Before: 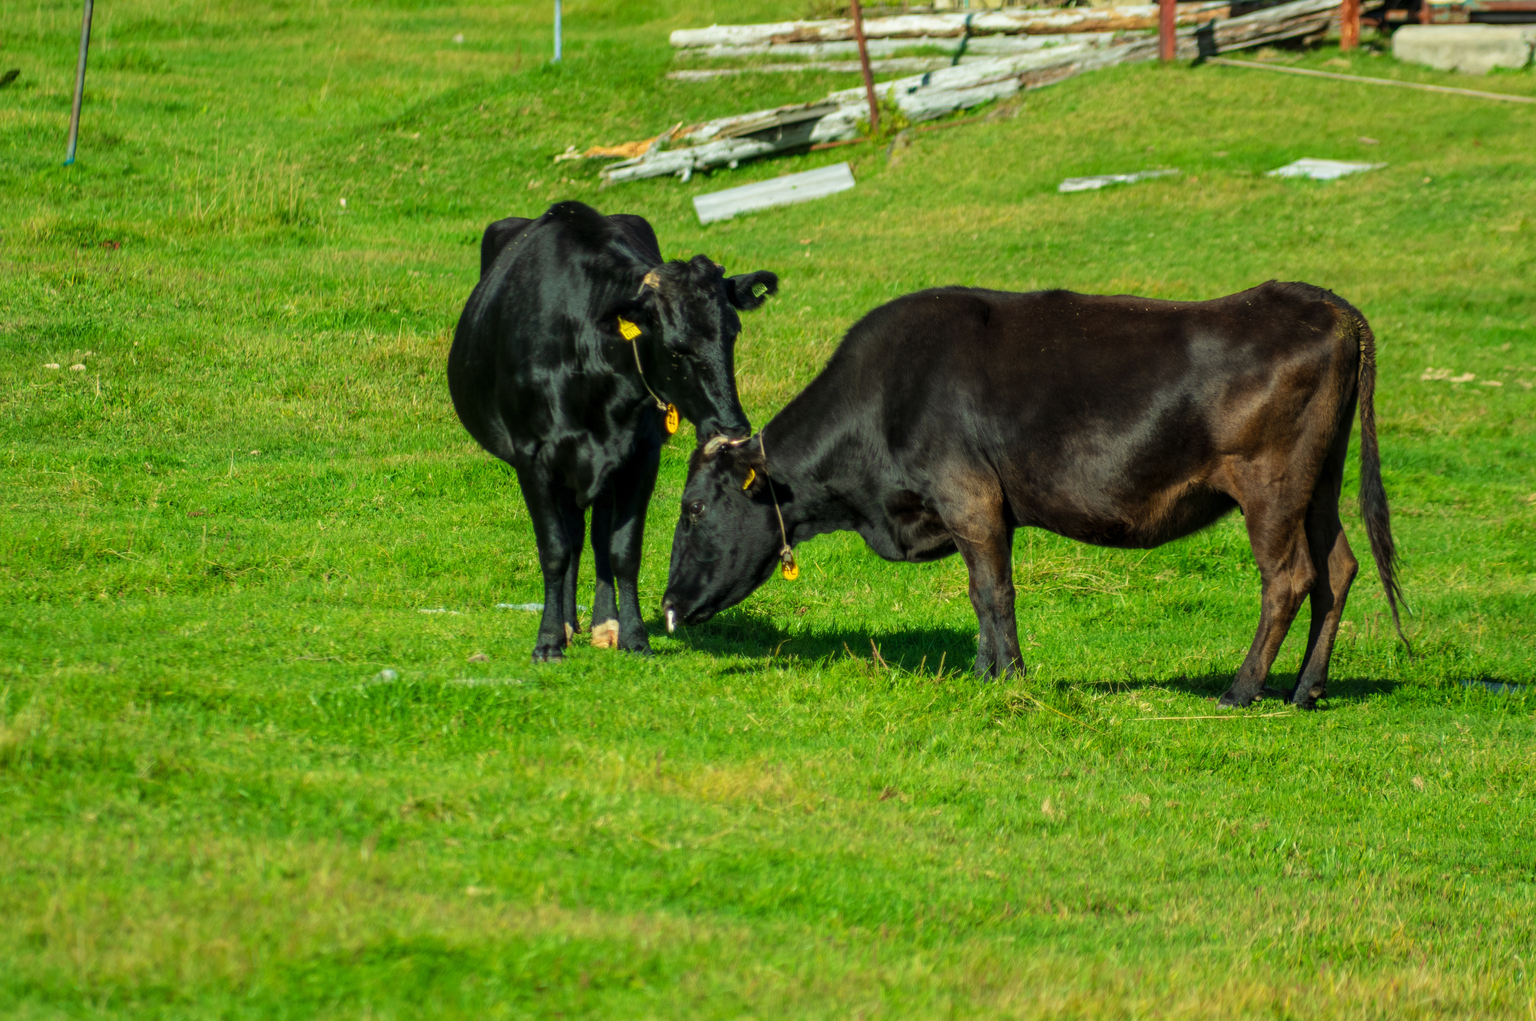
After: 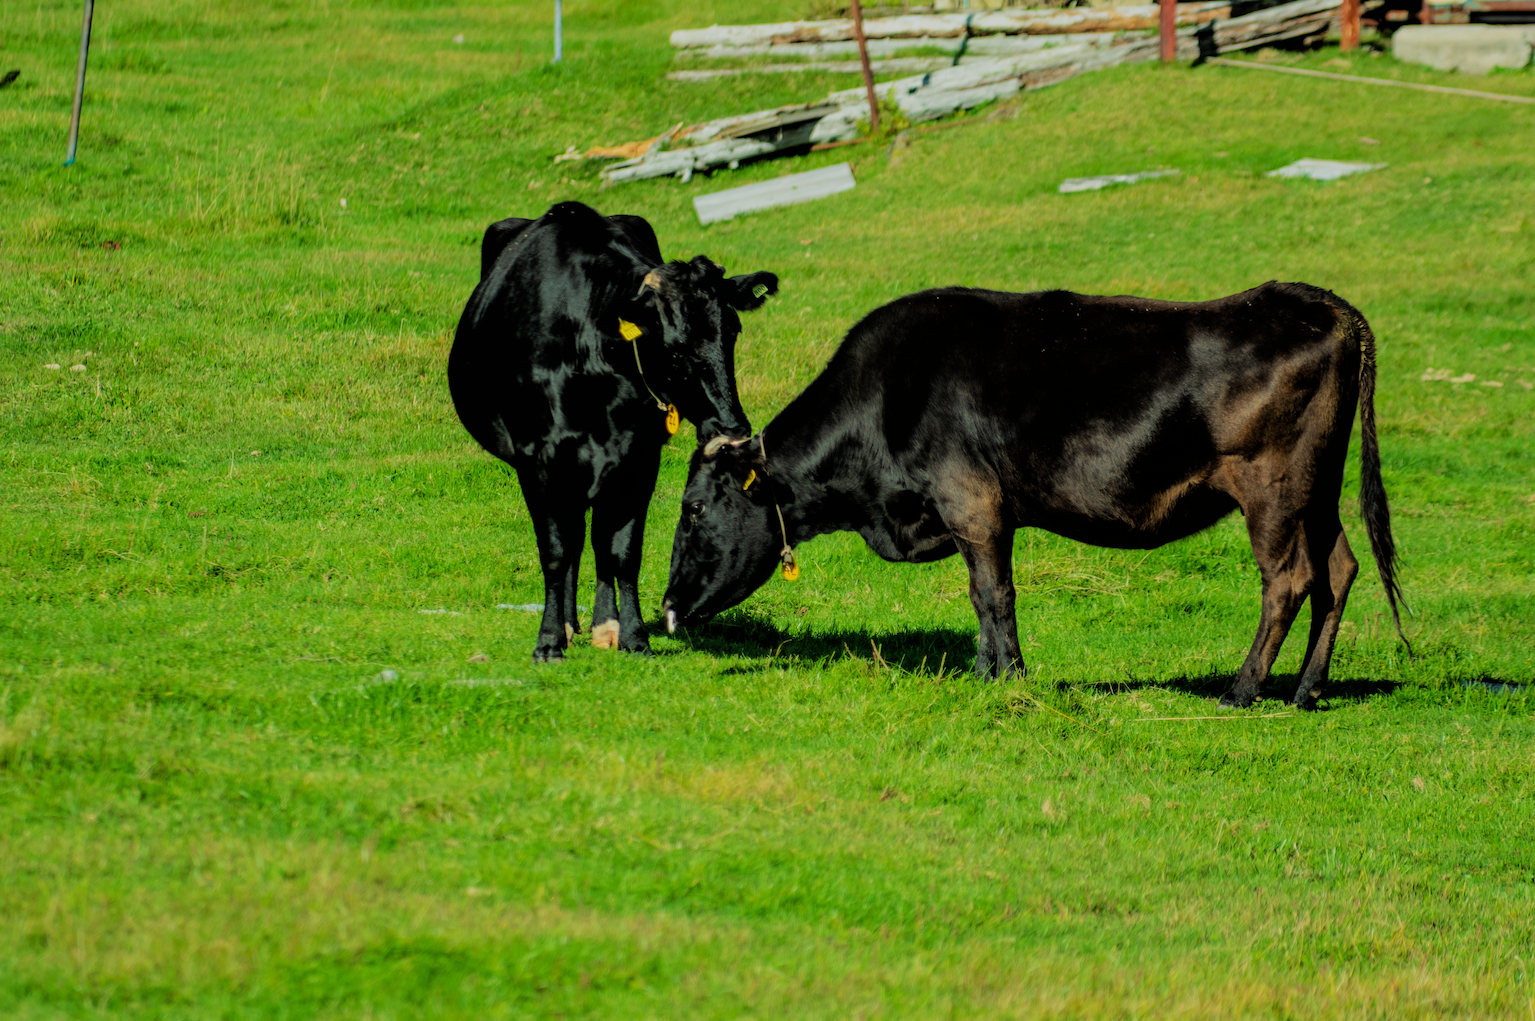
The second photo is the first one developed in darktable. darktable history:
filmic rgb: black relative exposure -4.72 EV, white relative exposure 4.78 EV, hardness 2.36, latitude 36.63%, contrast 1.042, highlights saturation mix 1.04%, shadows ↔ highlights balance 1.27%
